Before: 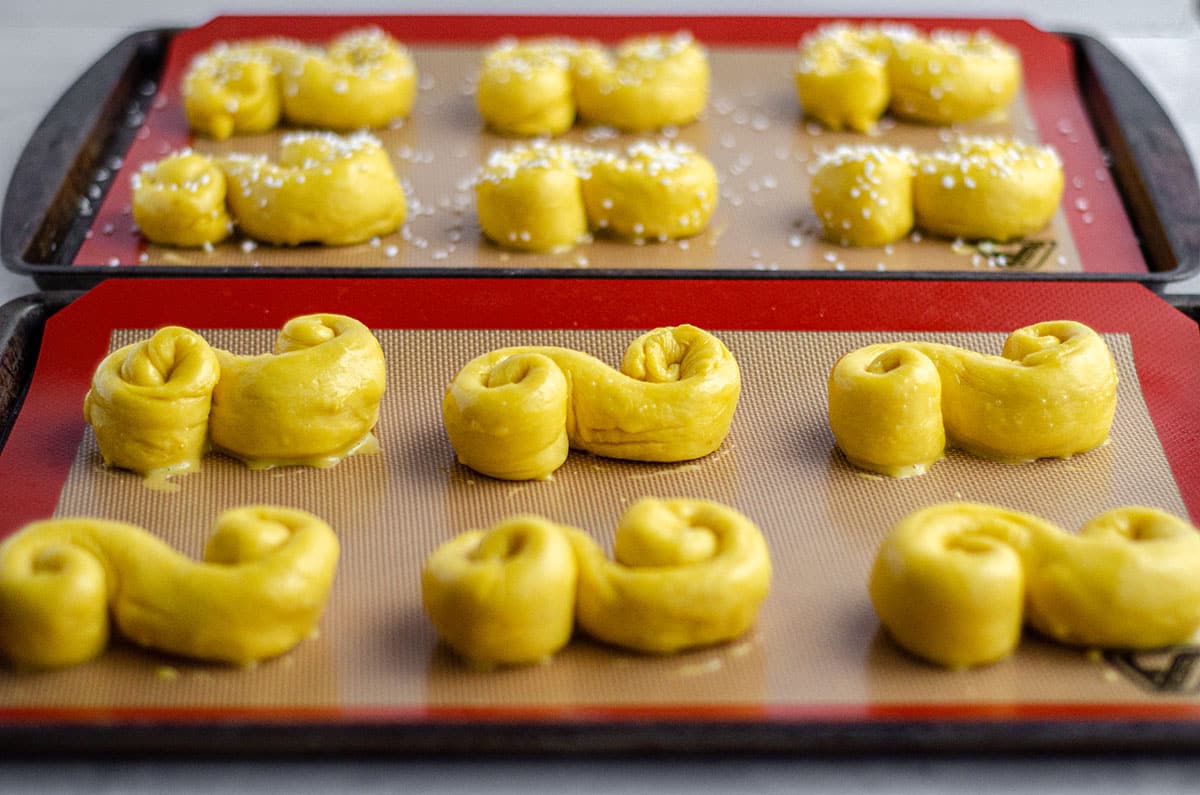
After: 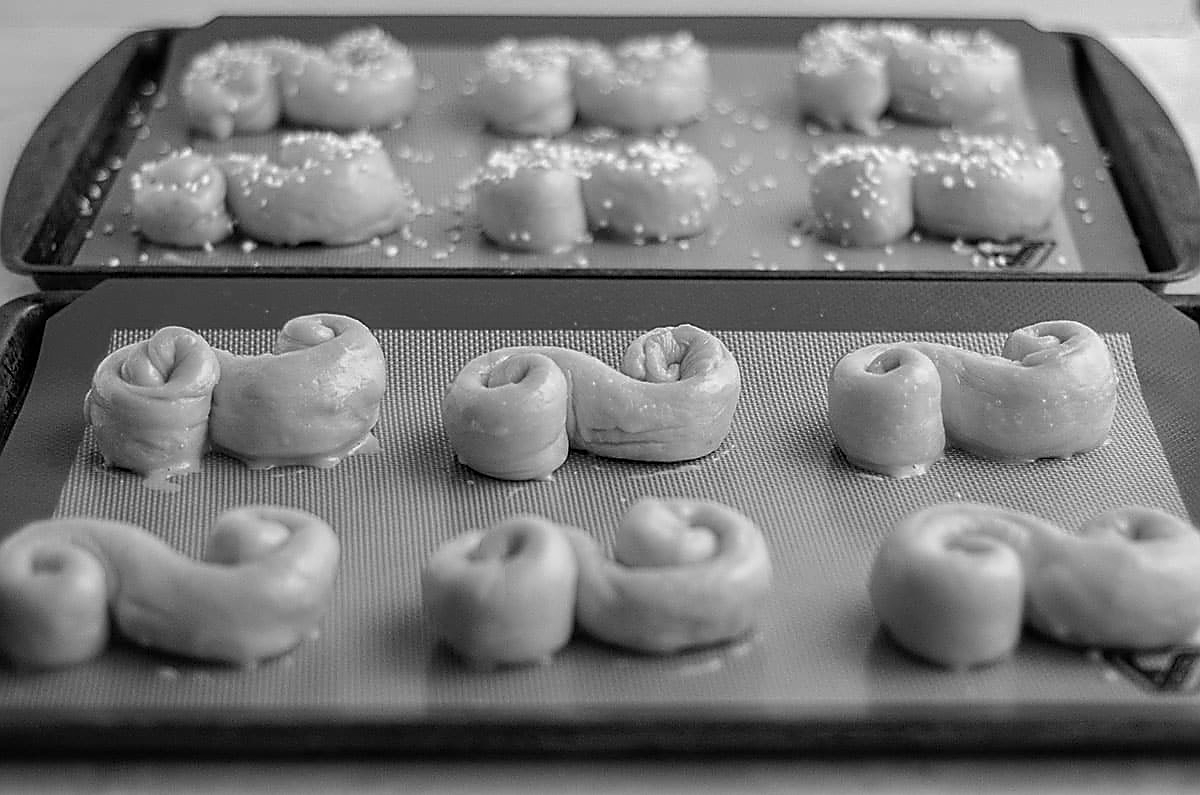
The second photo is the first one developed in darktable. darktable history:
sharpen: radius 1.4, amount 1.25, threshold 0.7
color calibration: output gray [0.21, 0.42, 0.37, 0], gray › normalize channels true, illuminant same as pipeline (D50), adaptation XYZ, x 0.346, y 0.359, gamut compression 0
